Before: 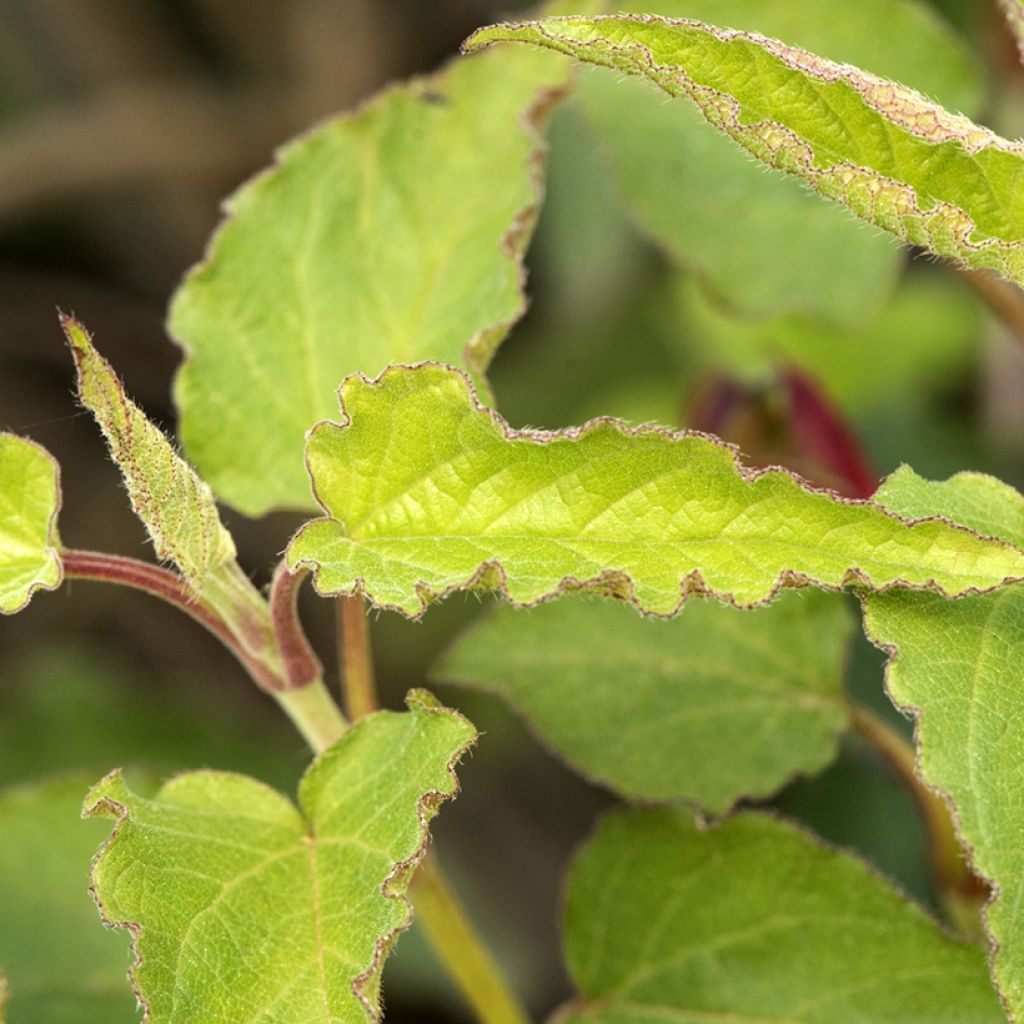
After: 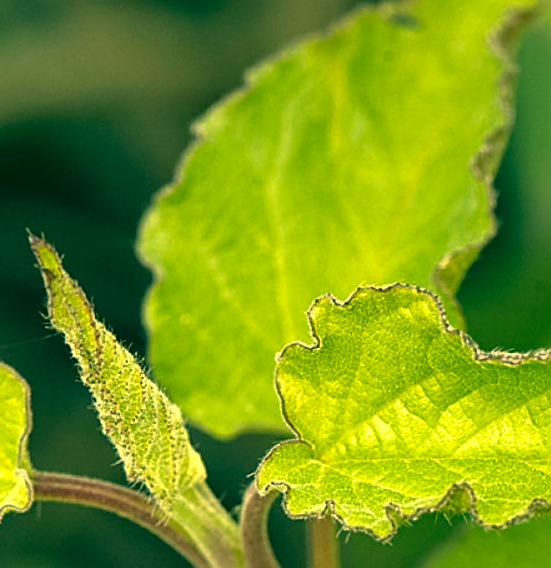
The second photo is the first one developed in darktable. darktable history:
exposure: exposure 0.127 EV, compensate highlight preservation false
sharpen: on, module defaults
shadows and highlights: radius 119.61, shadows 42.01, highlights -61.85, soften with gaussian
crop and rotate: left 3.027%, top 7.627%, right 43.125%, bottom 36.814%
color balance rgb: power › chroma 0.975%, power › hue 254.12°, linear chroma grading › global chroma 0.423%, perceptual saturation grading › global saturation 0.798%
color correction: highlights a* 1.95, highlights b* 34.44, shadows a* -36.47, shadows b* -5.49
tone equalizer: -8 EV -0.001 EV, -7 EV 0.002 EV, -6 EV -0.005 EV, -5 EV -0.015 EV, -4 EV -0.088 EV, -3 EV -0.204 EV, -2 EV -0.274 EV, -1 EV 0.11 EV, +0 EV 0.301 EV, edges refinement/feathering 500, mask exposure compensation -1.57 EV, preserve details no
